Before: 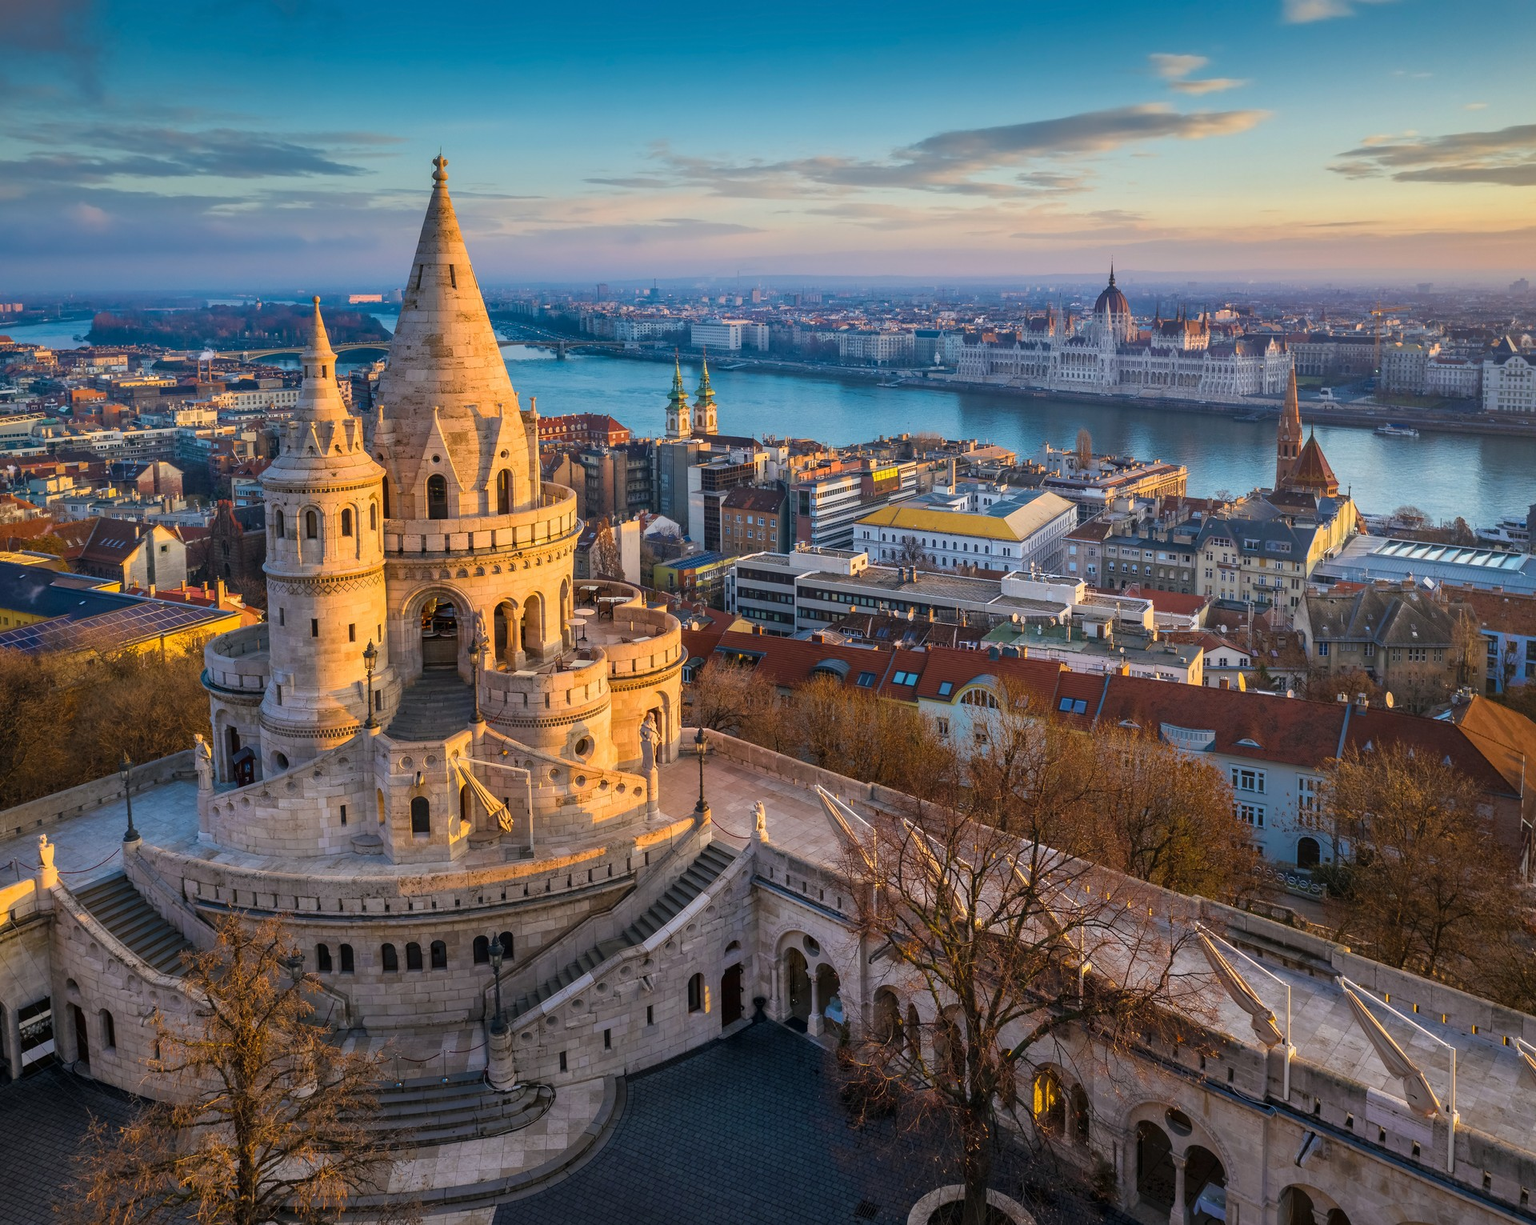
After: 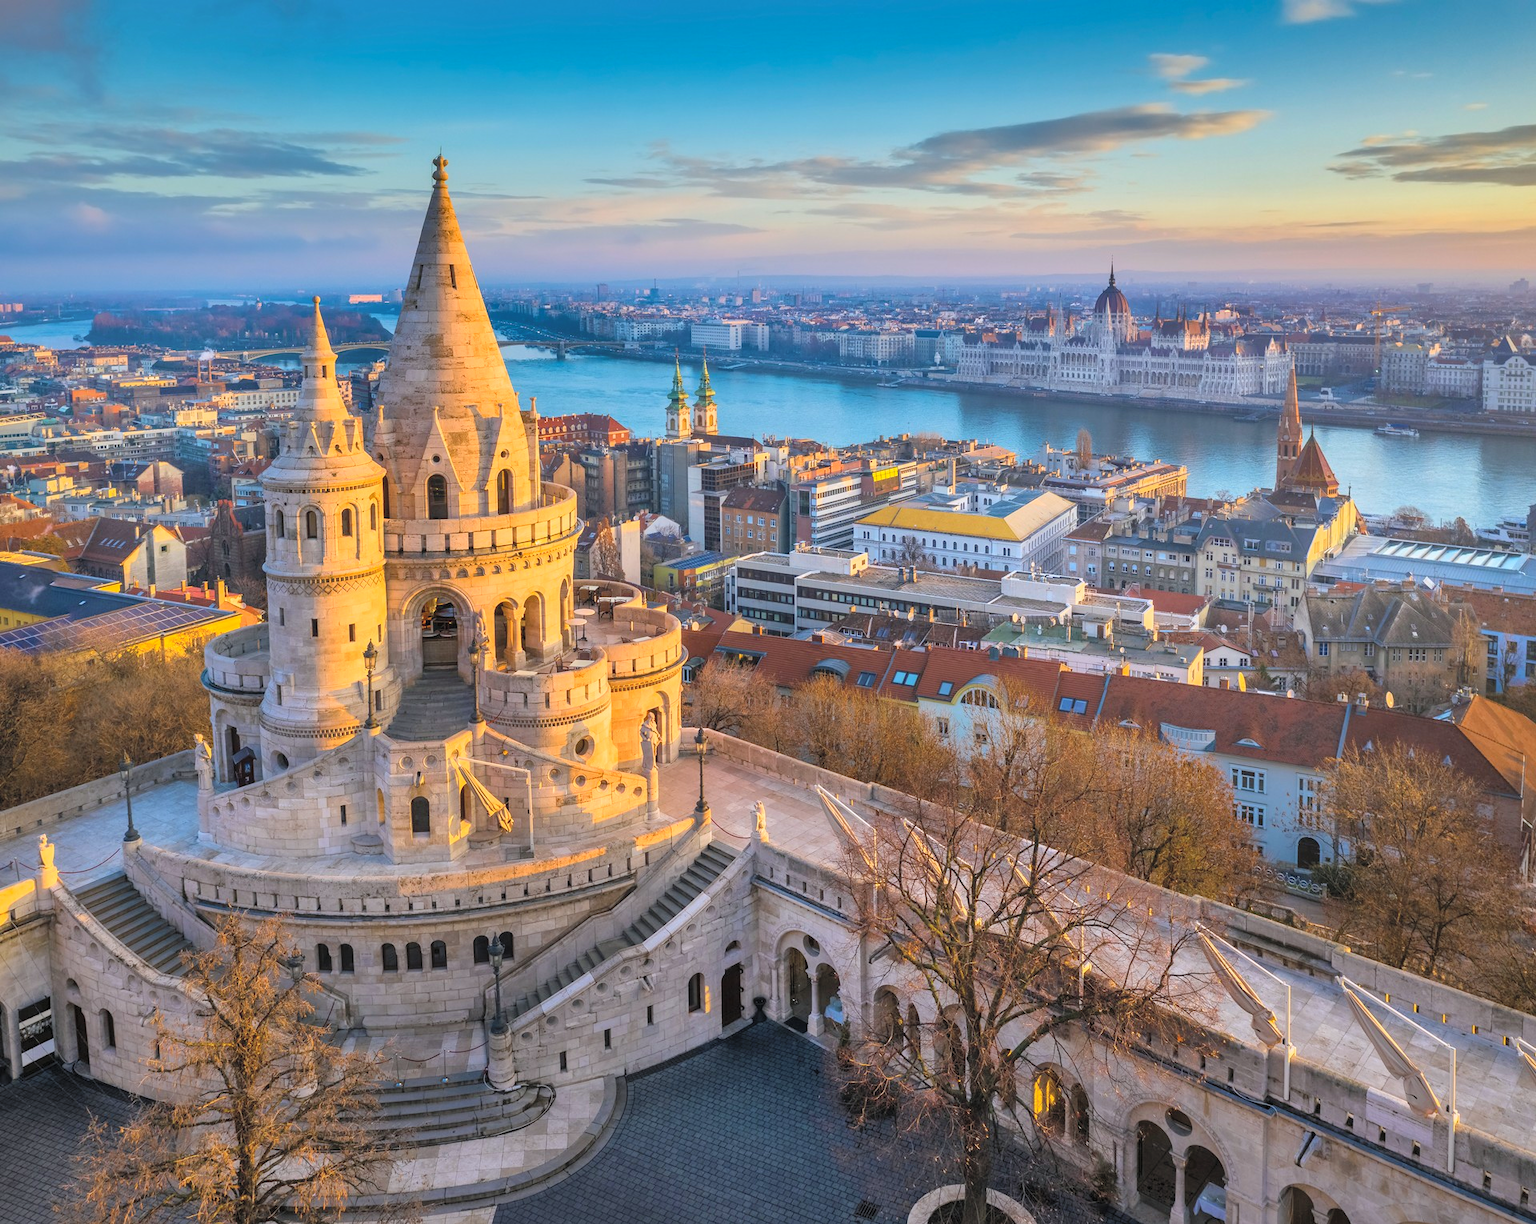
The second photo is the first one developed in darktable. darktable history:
contrast brightness saturation: contrast 0.1, brightness 0.3, saturation 0.14
white balance: red 0.982, blue 1.018
shadows and highlights: radius 118.69, shadows 42.21, highlights -61.56, soften with gaussian
